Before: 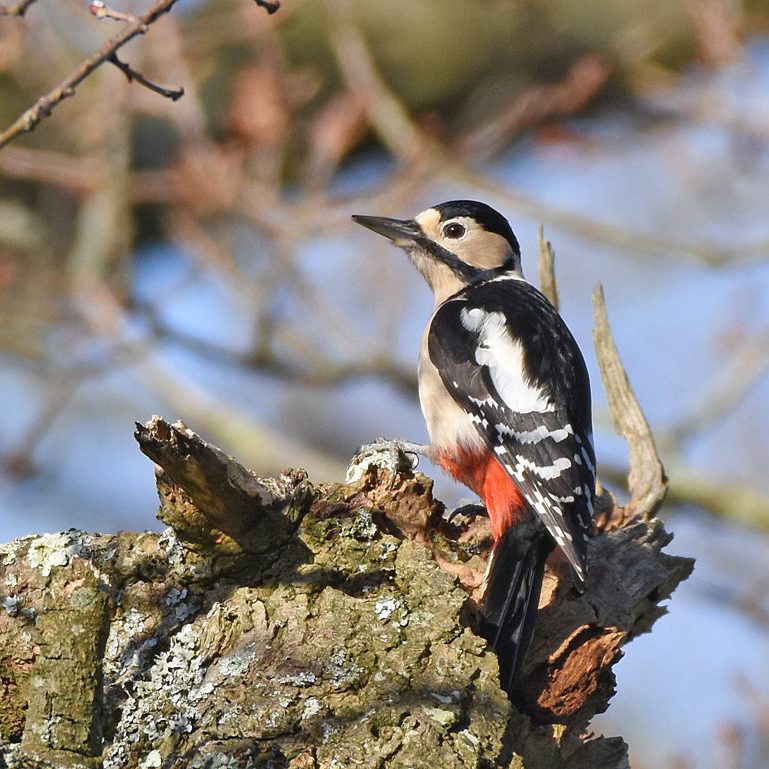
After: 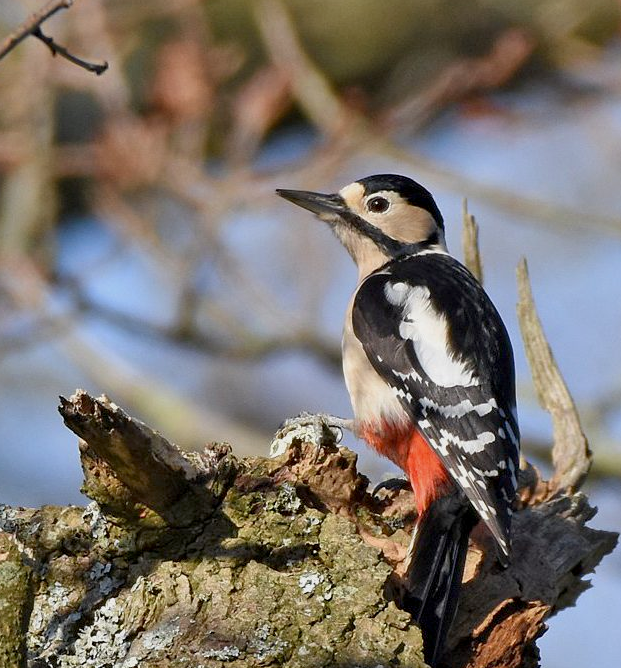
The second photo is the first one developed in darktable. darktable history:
shadows and highlights: shadows 37.27, highlights -28.18, soften with gaussian
crop: left 9.929%, top 3.475%, right 9.188%, bottom 9.529%
exposure: black level correction 0.006, exposure -0.226 EV, compensate highlight preservation false
